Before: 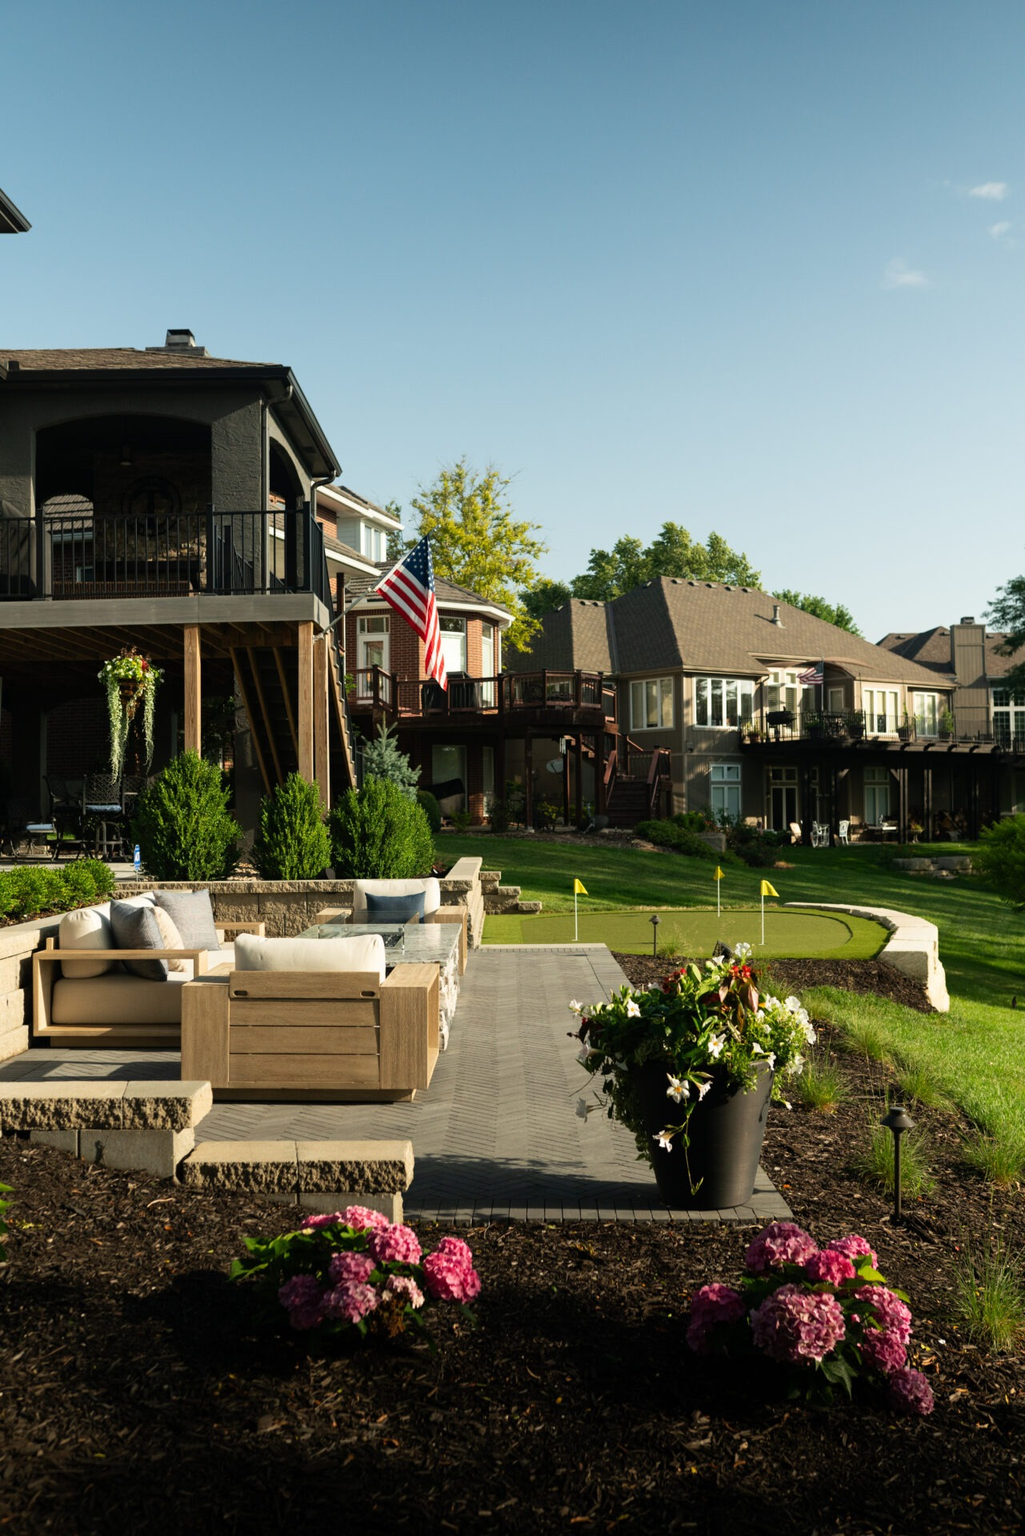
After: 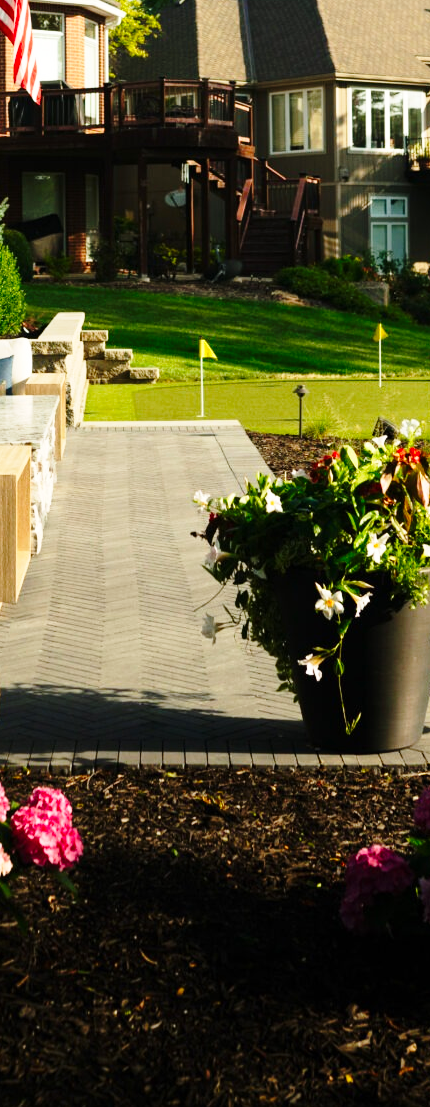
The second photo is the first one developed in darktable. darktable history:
base curve: curves: ch0 [(0, 0) (0.028, 0.03) (0.121, 0.232) (0.46, 0.748) (0.859, 0.968) (1, 1)], preserve colors none
contrast brightness saturation: contrast 0.04, saturation 0.154
crop: left 40.501%, top 39.537%, right 25.885%, bottom 2.766%
